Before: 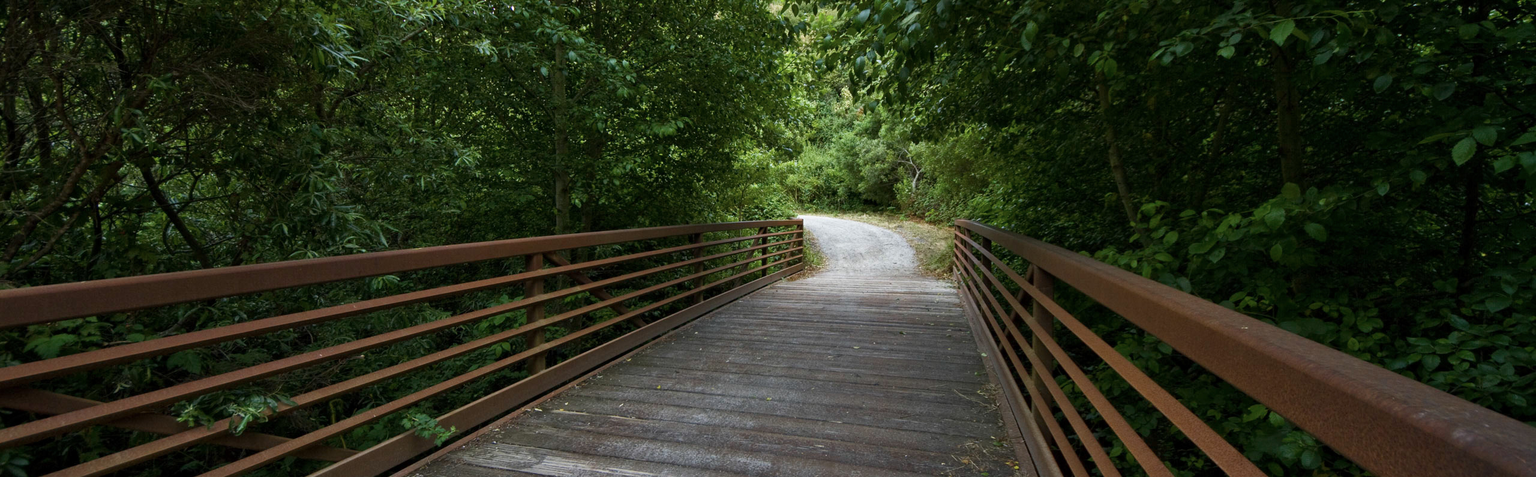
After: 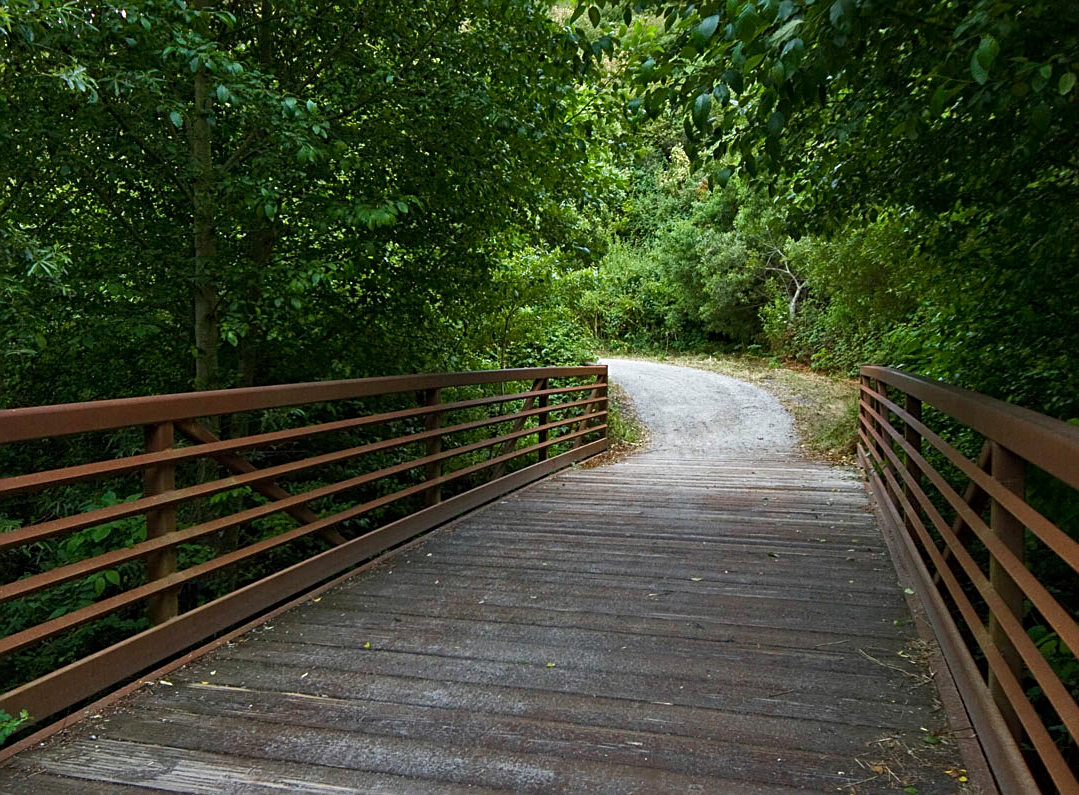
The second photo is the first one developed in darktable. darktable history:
crop: left 28.583%, right 29.231%
tone equalizer: on, module defaults
sharpen: on, module defaults
